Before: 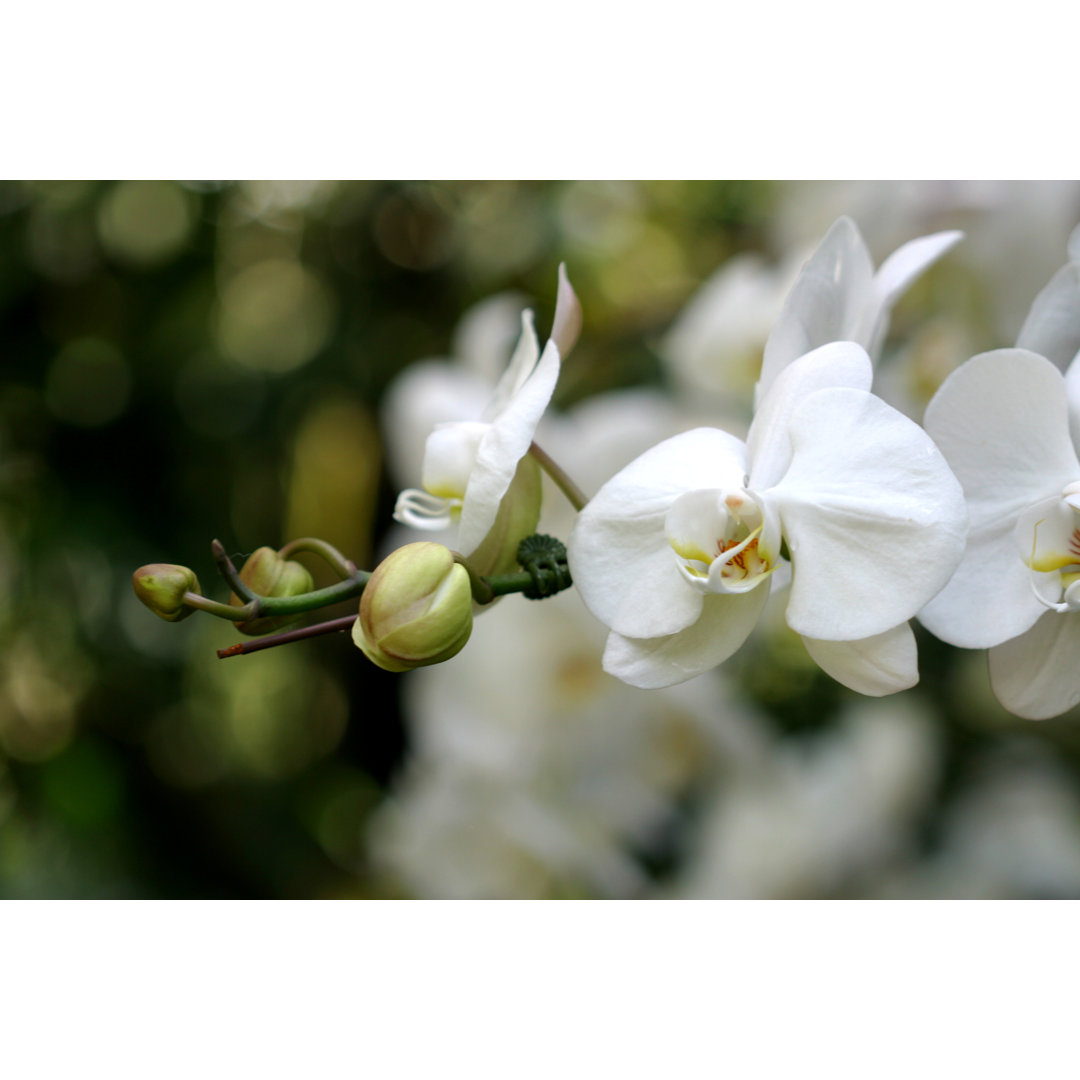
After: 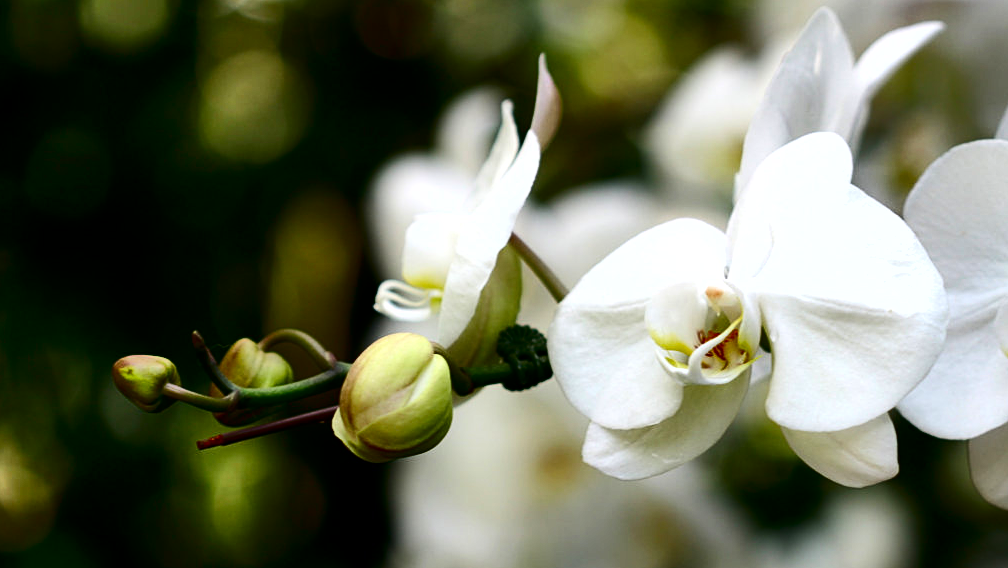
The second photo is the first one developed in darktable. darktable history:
tone equalizer: -8 EV -0.428 EV, -7 EV -0.387 EV, -6 EV -0.338 EV, -5 EV -0.243 EV, -3 EV 0.199 EV, -2 EV 0.353 EV, -1 EV 0.407 EV, +0 EV 0.401 EV
crop: left 1.854%, top 19.441%, right 4.774%, bottom 27.898%
sharpen: amount 0.213
contrast equalizer: y [[0.5, 0.488, 0.462, 0.461, 0.491, 0.5], [0.5 ×6], [0.5 ×6], [0 ×6], [0 ×6]]
contrast brightness saturation: contrast 0.241, brightness -0.228, saturation 0.14
shadows and highlights: radius 115.88, shadows 41.94, highlights -61.81, soften with gaussian
